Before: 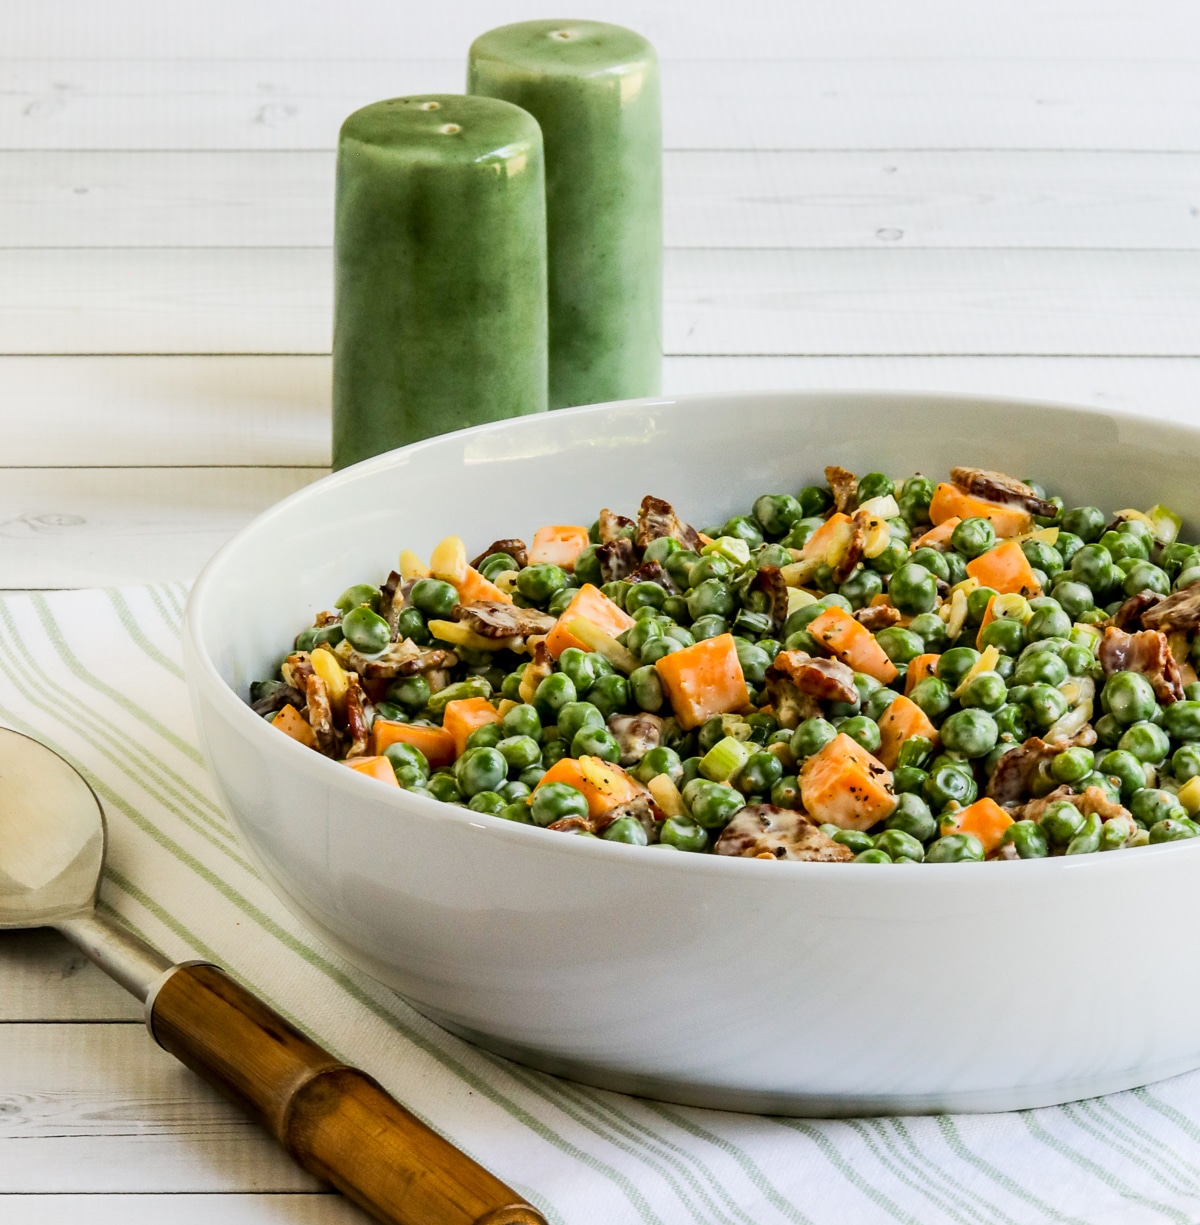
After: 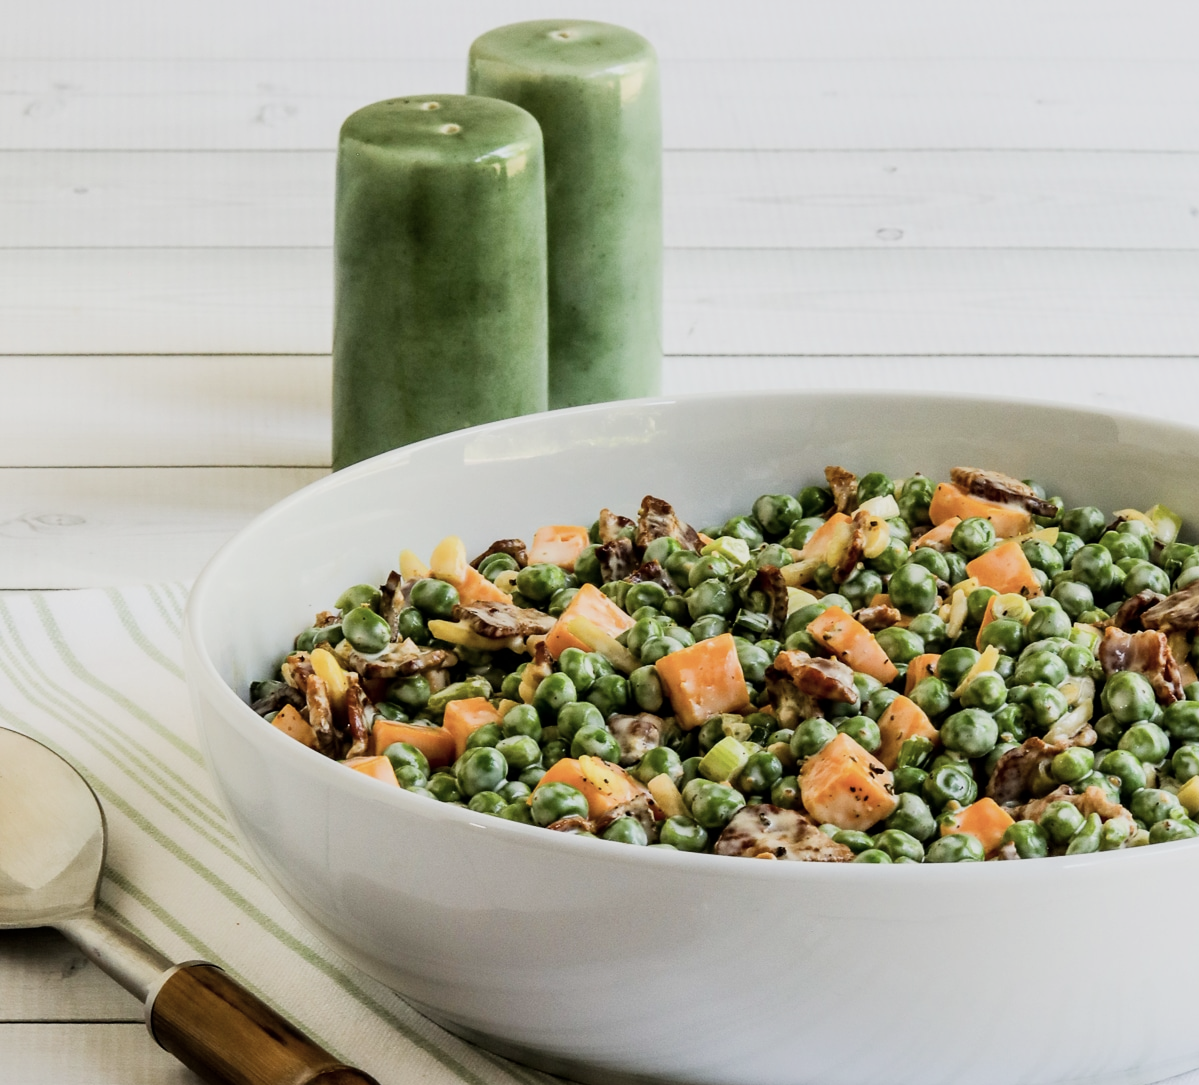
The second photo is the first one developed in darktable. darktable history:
filmic rgb: black relative exposure -11.32 EV, white relative exposure 3.23 EV, hardness 6.74
crop and rotate: top 0%, bottom 11.416%
contrast brightness saturation: contrast 0.058, brightness -0.006, saturation -0.222
